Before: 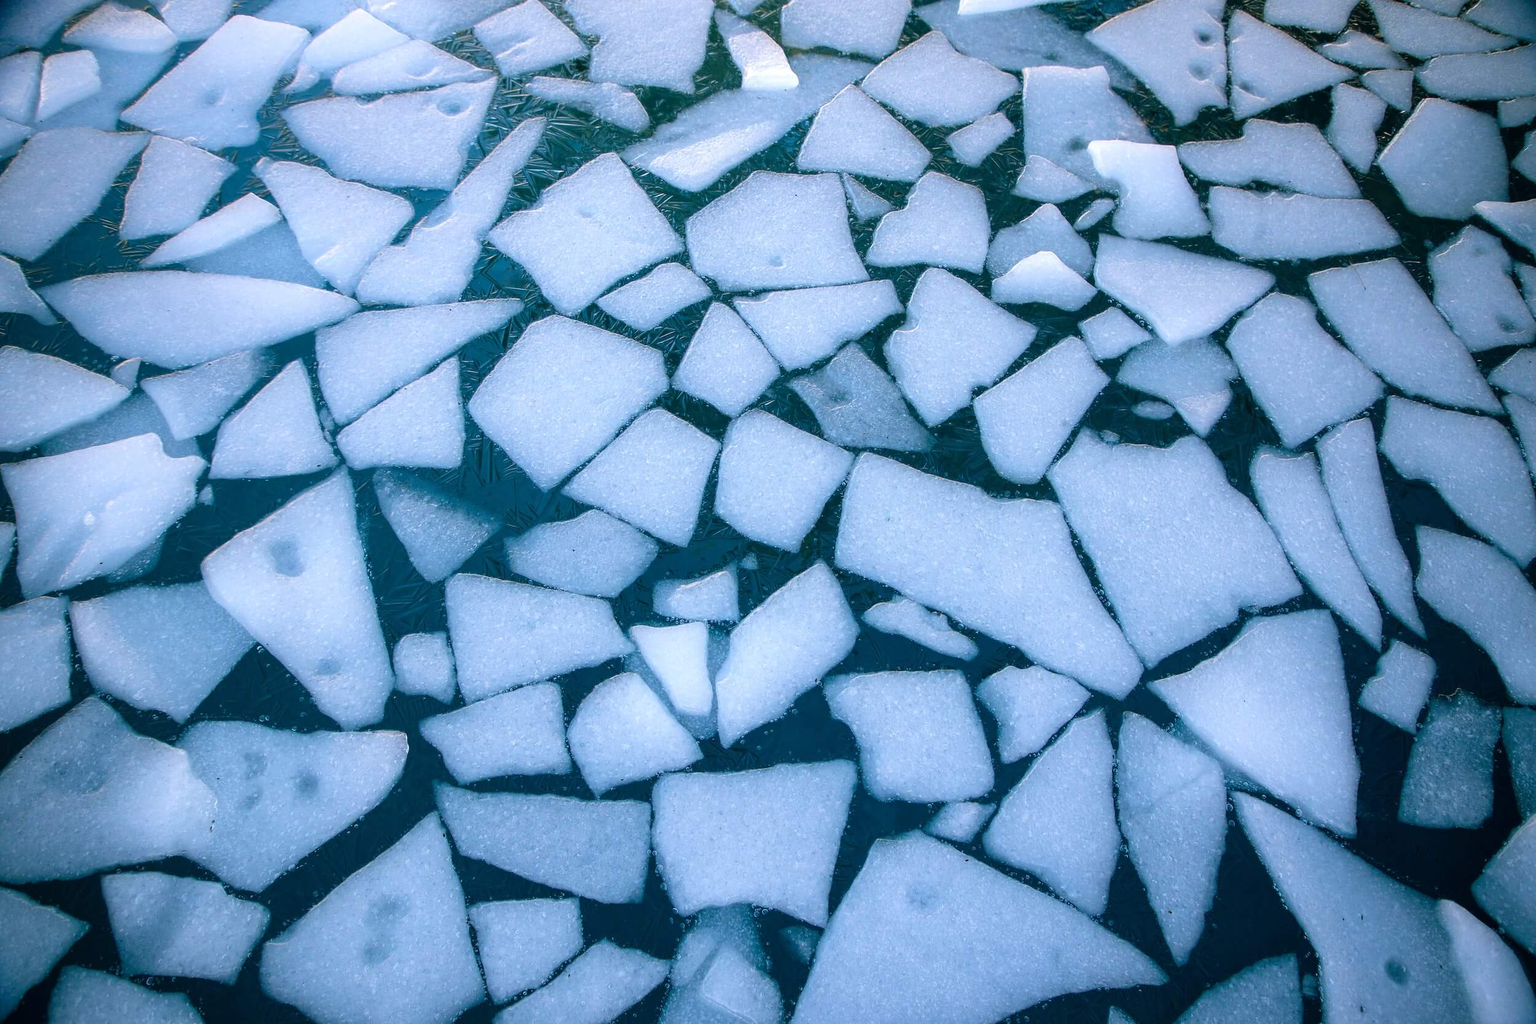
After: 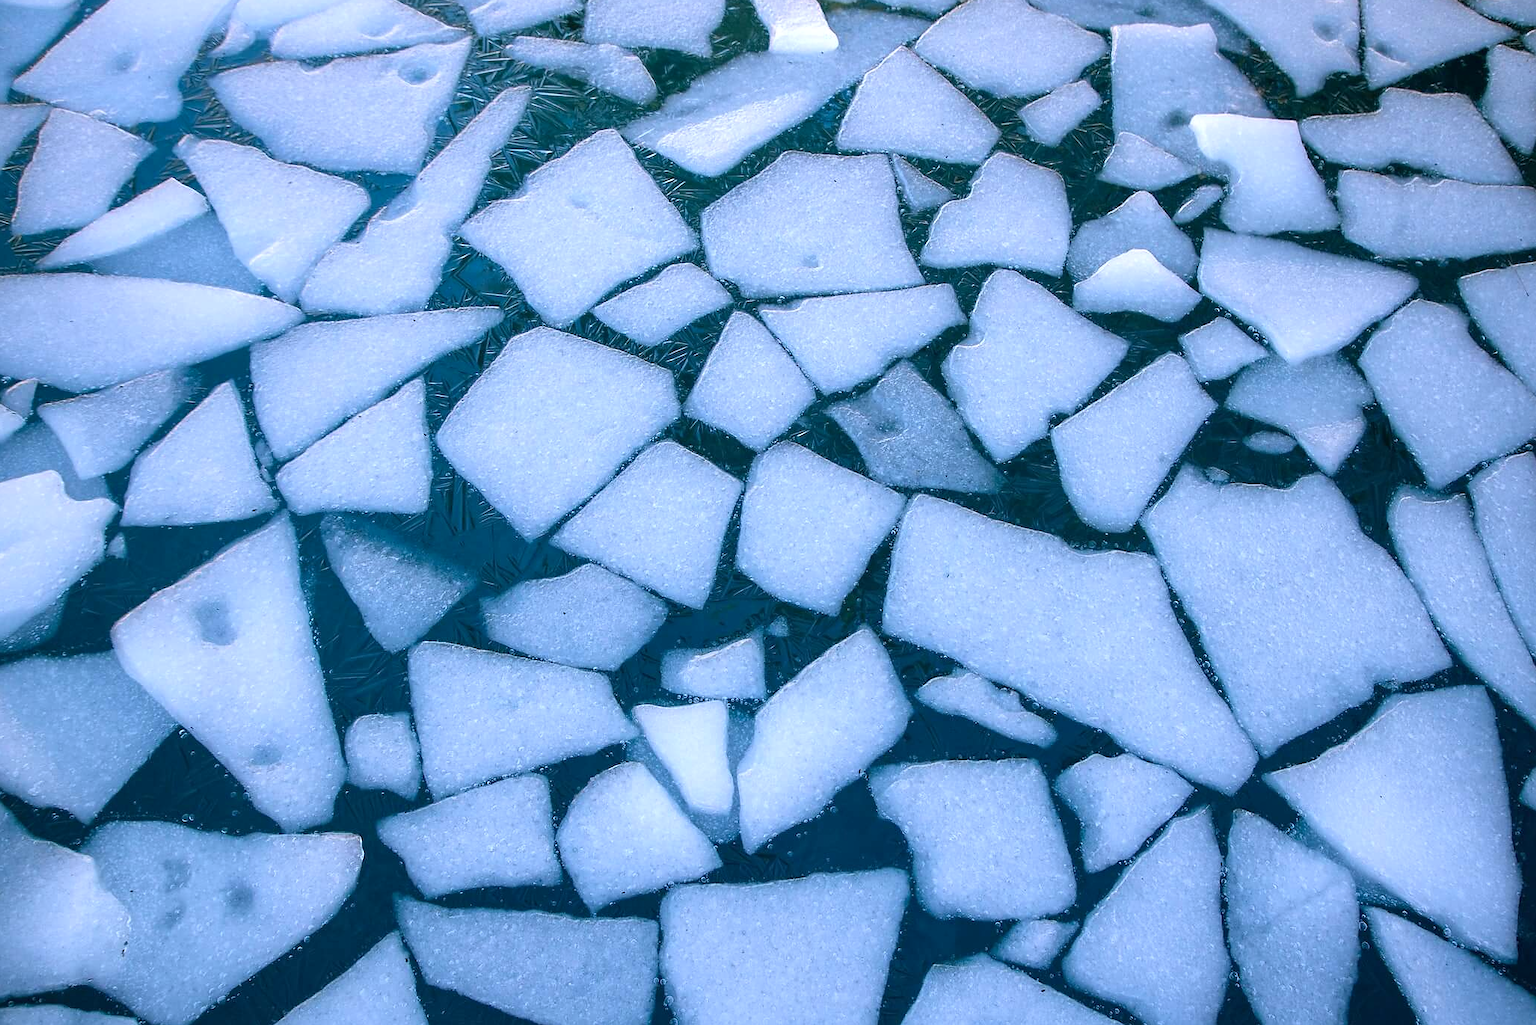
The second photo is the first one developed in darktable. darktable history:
crop and rotate: left 7.196%, top 4.574%, right 10.605%, bottom 13.178%
local contrast: mode bilateral grid, contrast 20, coarseness 50, detail 120%, midtone range 0.2
white balance: red 0.984, blue 1.059
sharpen: radius 1, threshold 1
tone equalizer: -7 EV 0.18 EV, -6 EV 0.12 EV, -5 EV 0.08 EV, -4 EV 0.04 EV, -2 EV -0.02 EV, -1 EV -0.04 EV, +0 EV -0.06 EV, luminance estimator HSV value / RGB max
